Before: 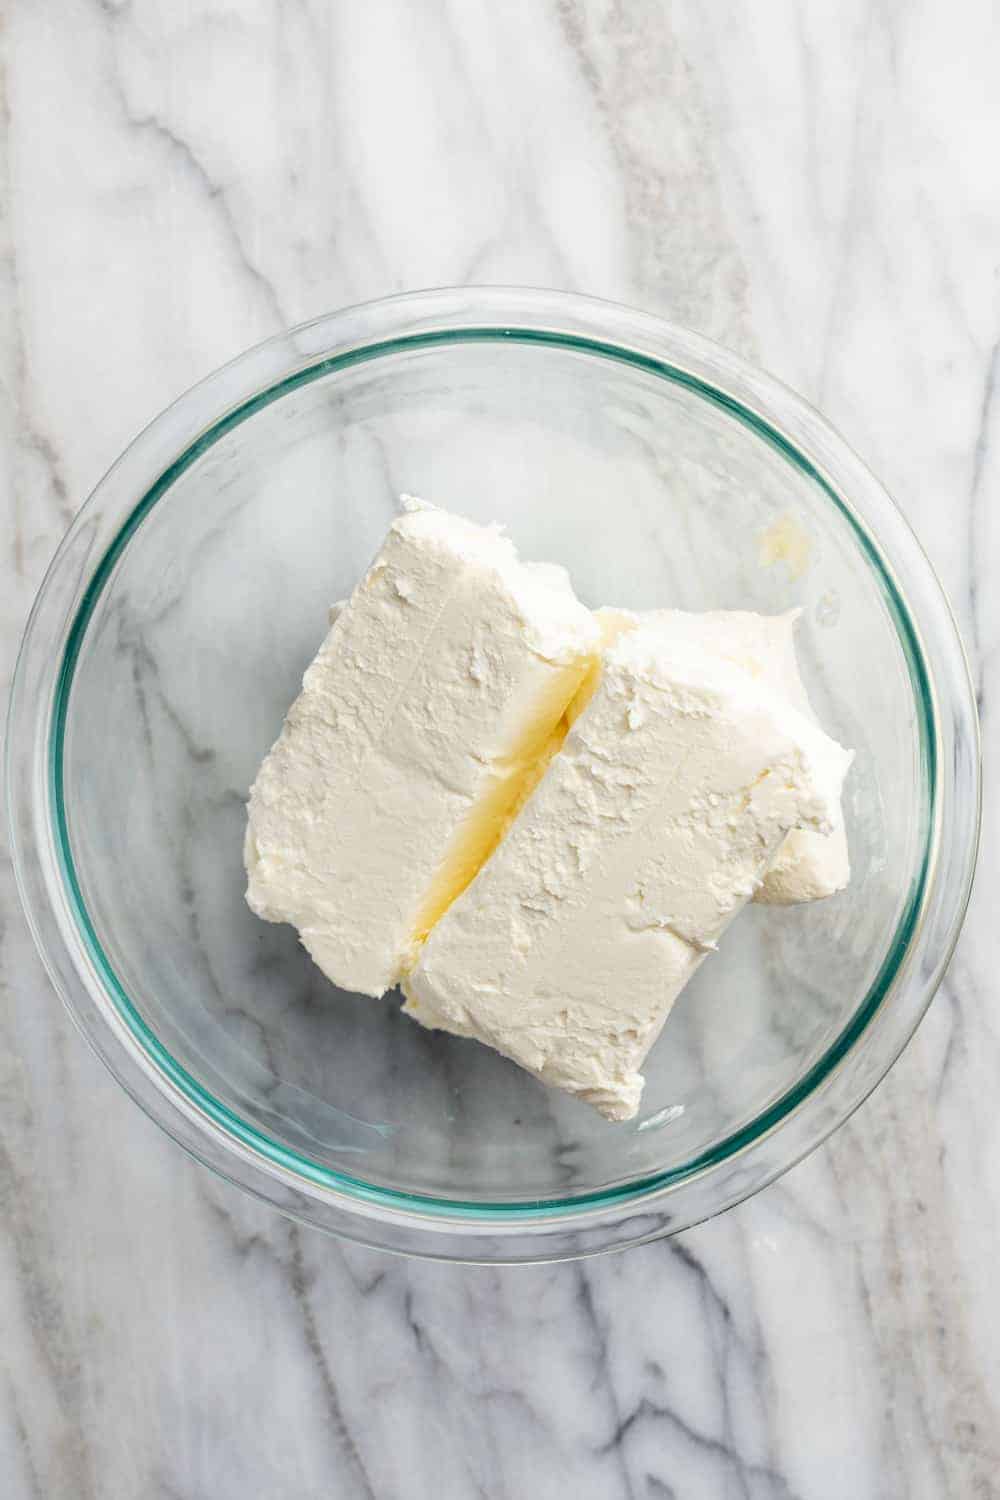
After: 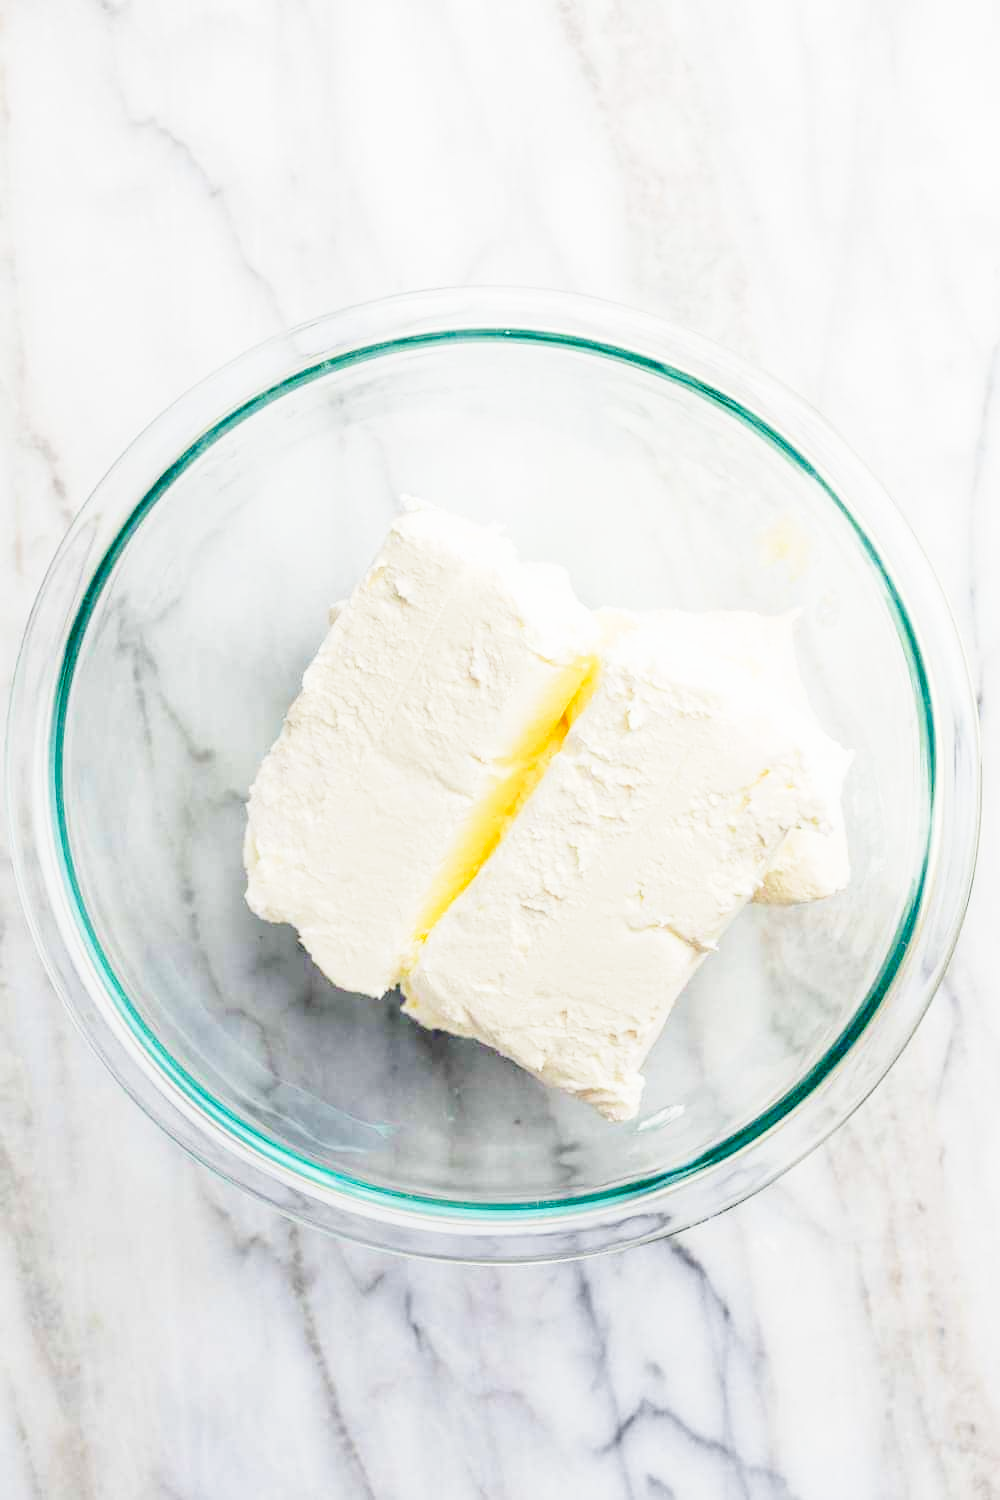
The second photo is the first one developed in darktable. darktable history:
base curve: curves: ch0 [(0, 0) (0.028, 0.03) (0.121, 0.232) (0.46, 0.748) (0.859, 0.968) (1, 1)], preserve colors none
local contrast: mode bilateral grid, contrast 100, coarseness 100, detail 91%, midtone range 0.2
contrast brightness saturation: saturation 0.18
